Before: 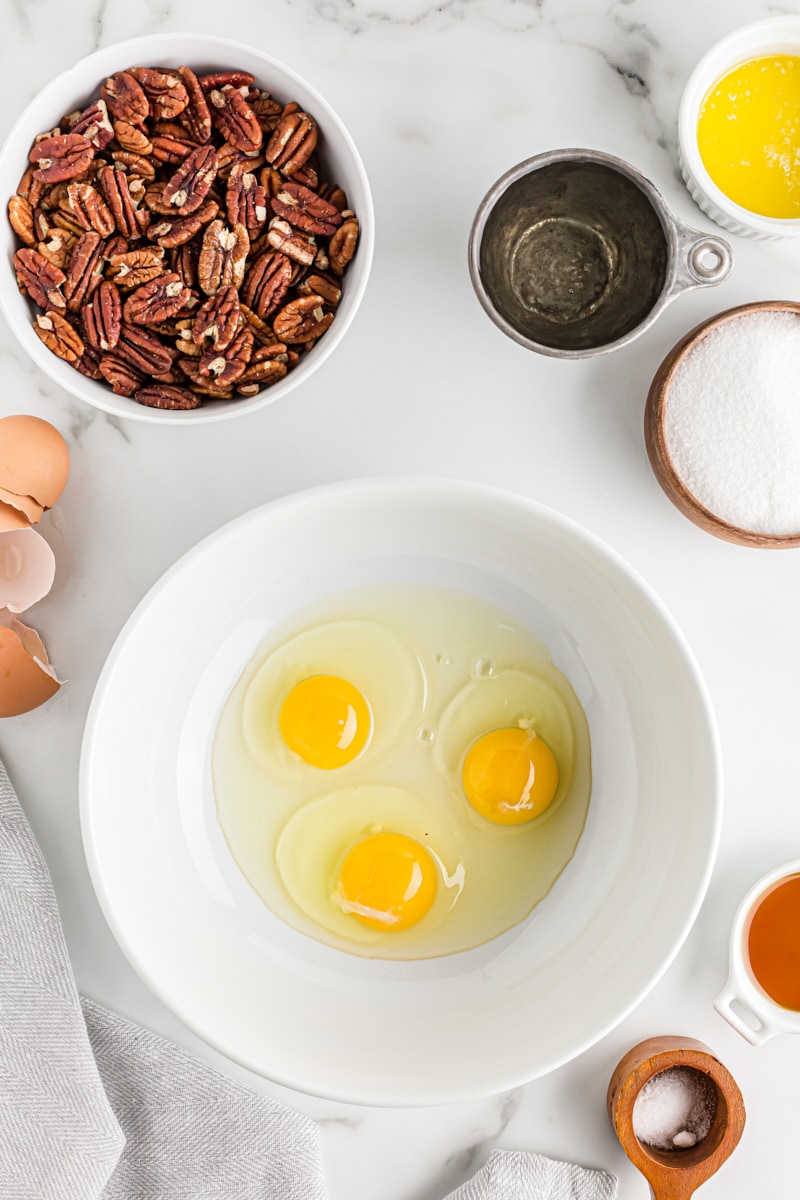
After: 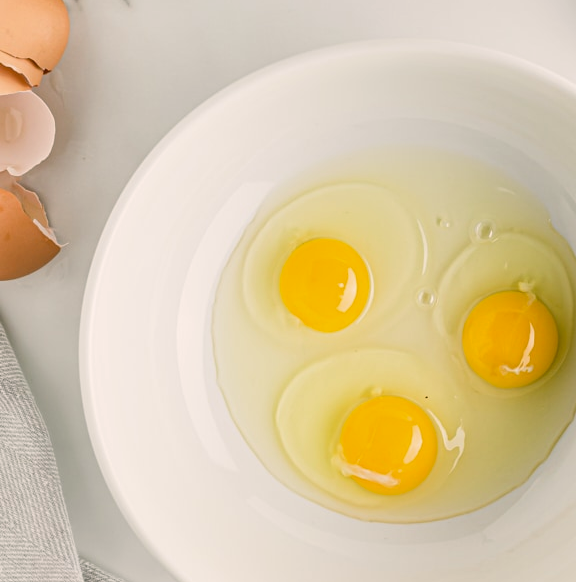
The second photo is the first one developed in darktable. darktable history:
crop: top 36.498%, right 27.964%, bottom 14.995%
color correction: highlights a* 4.02, highlights b* 4.98, shadows a* -7.55, shadows b* 4.98
exposure: exposure -0.151 EV, compensate highlight preservation false
